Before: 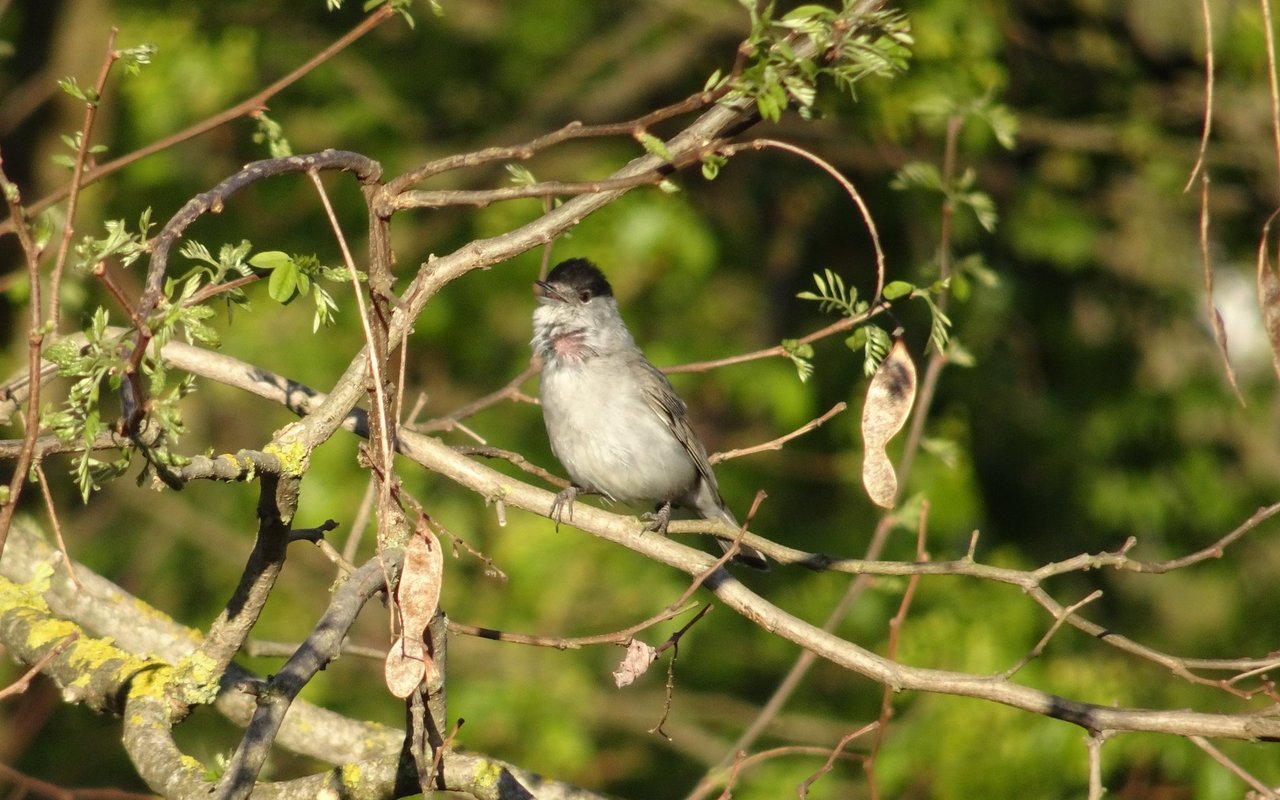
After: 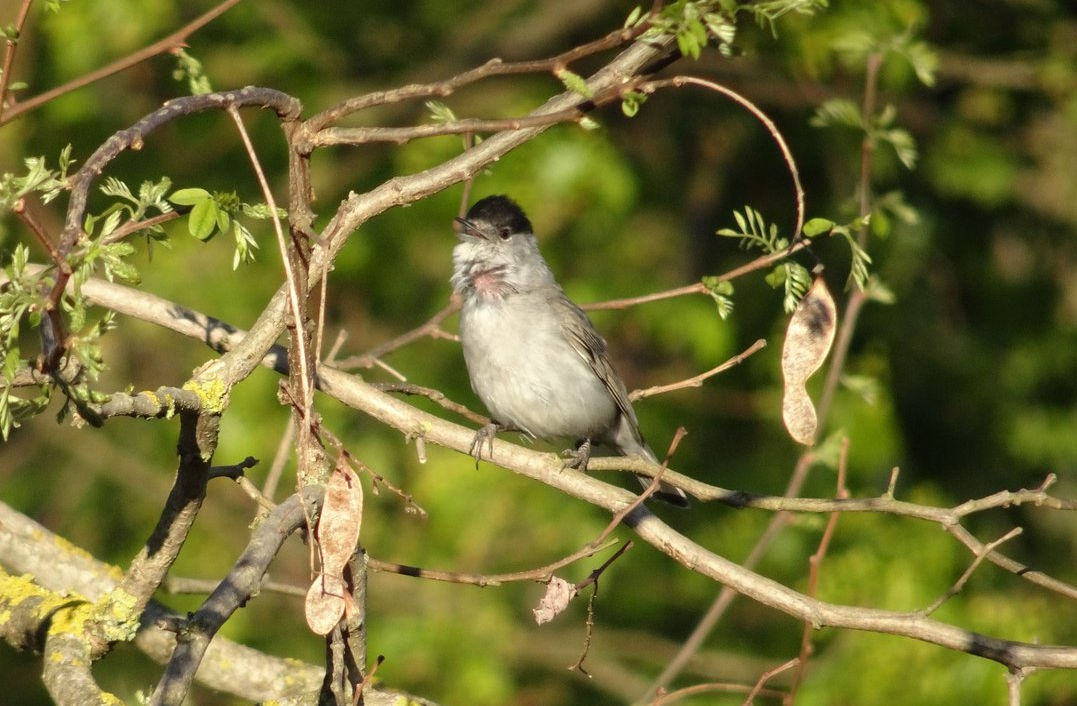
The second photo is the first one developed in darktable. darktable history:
crop: left 6.315%, top 7.969%, right 9.54%, bottom 3.707%
